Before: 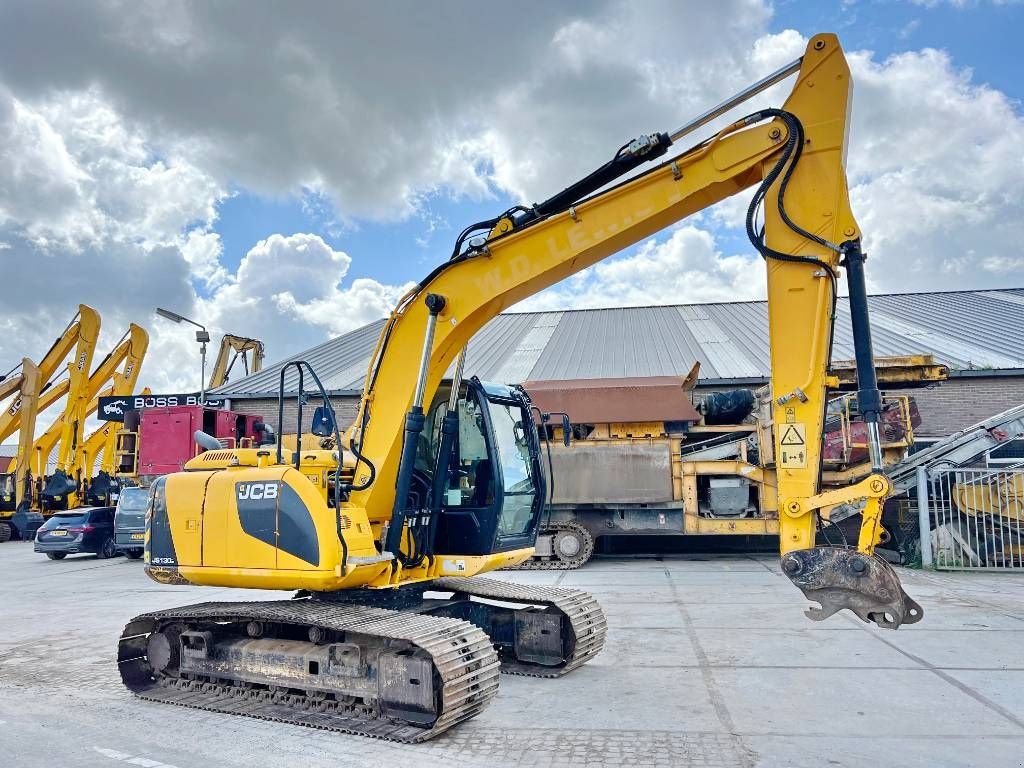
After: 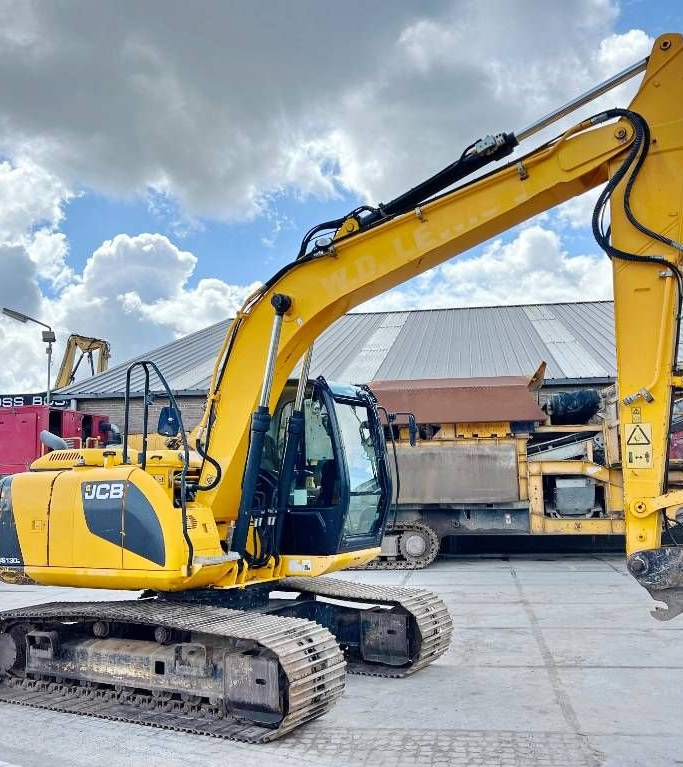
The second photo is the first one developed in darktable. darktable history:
crop and rotate: left 15.112%, right 18.123%
